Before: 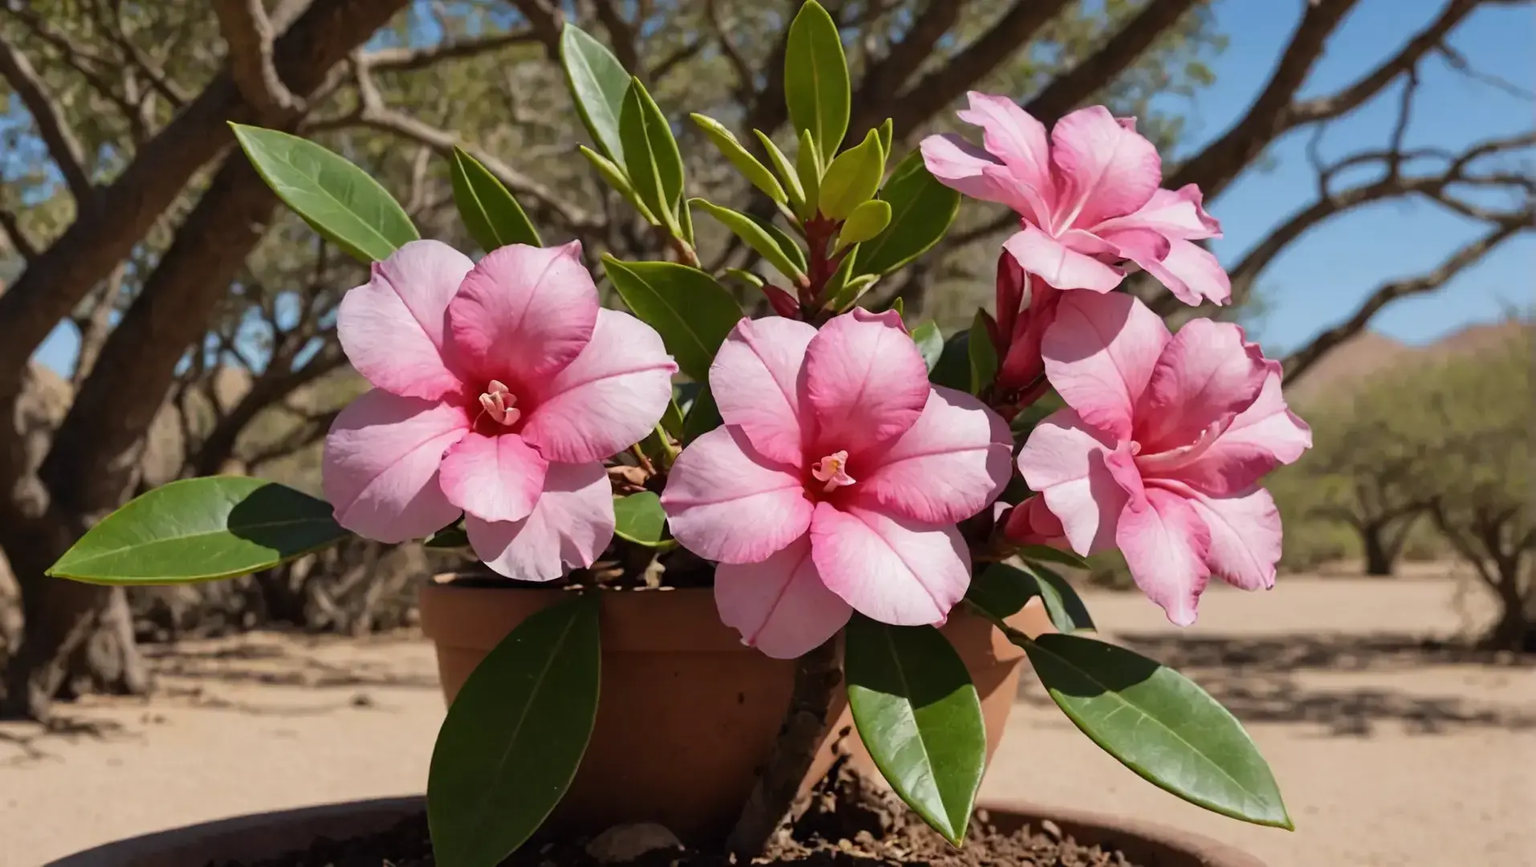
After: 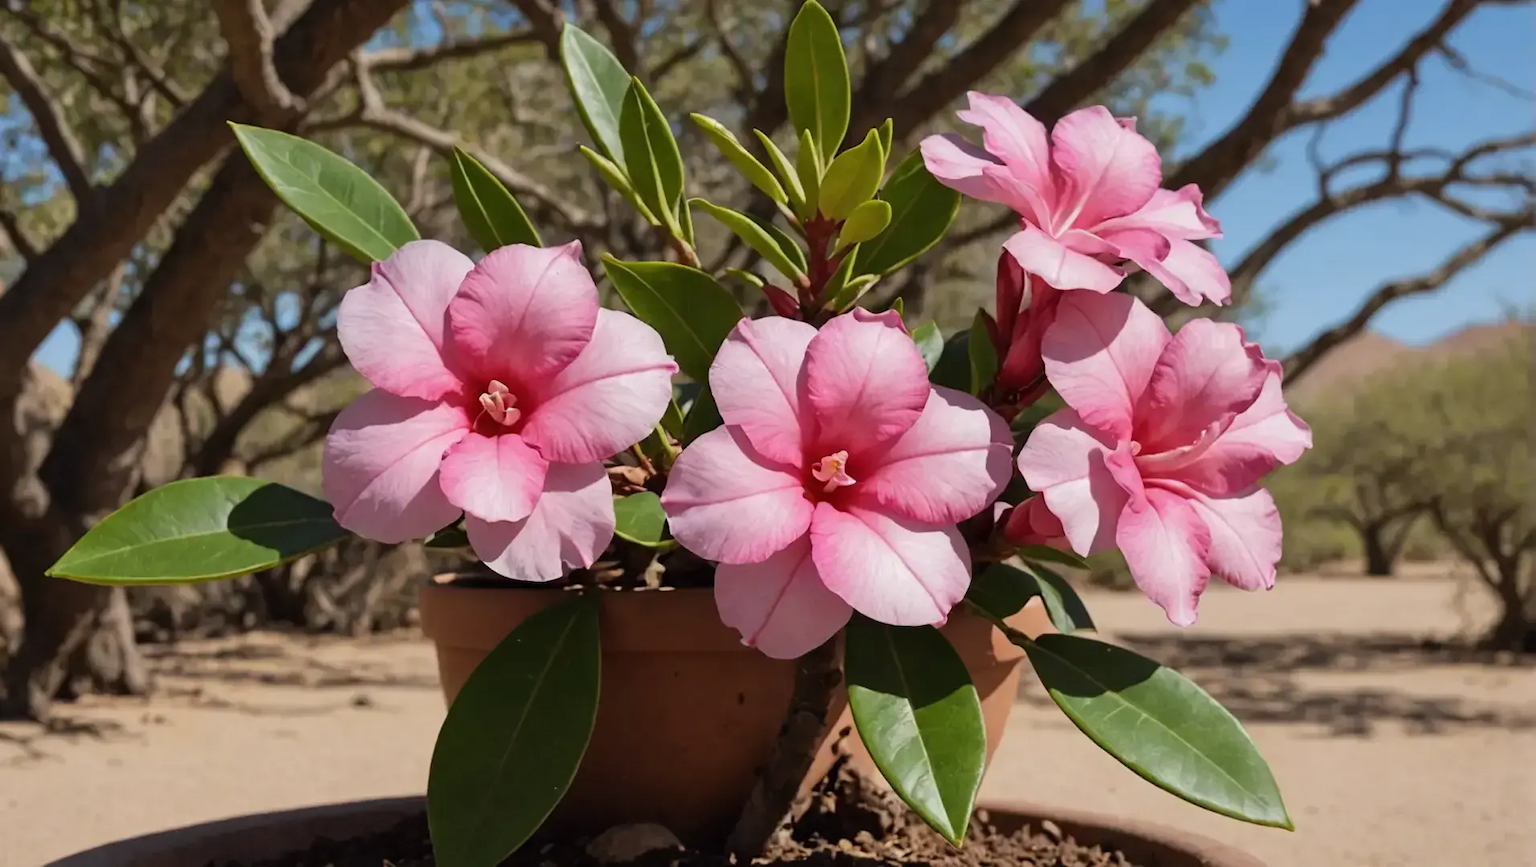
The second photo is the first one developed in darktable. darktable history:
shadows and highlights: shadows 8.62, white point adjustment 0.835, highlights -40.08
